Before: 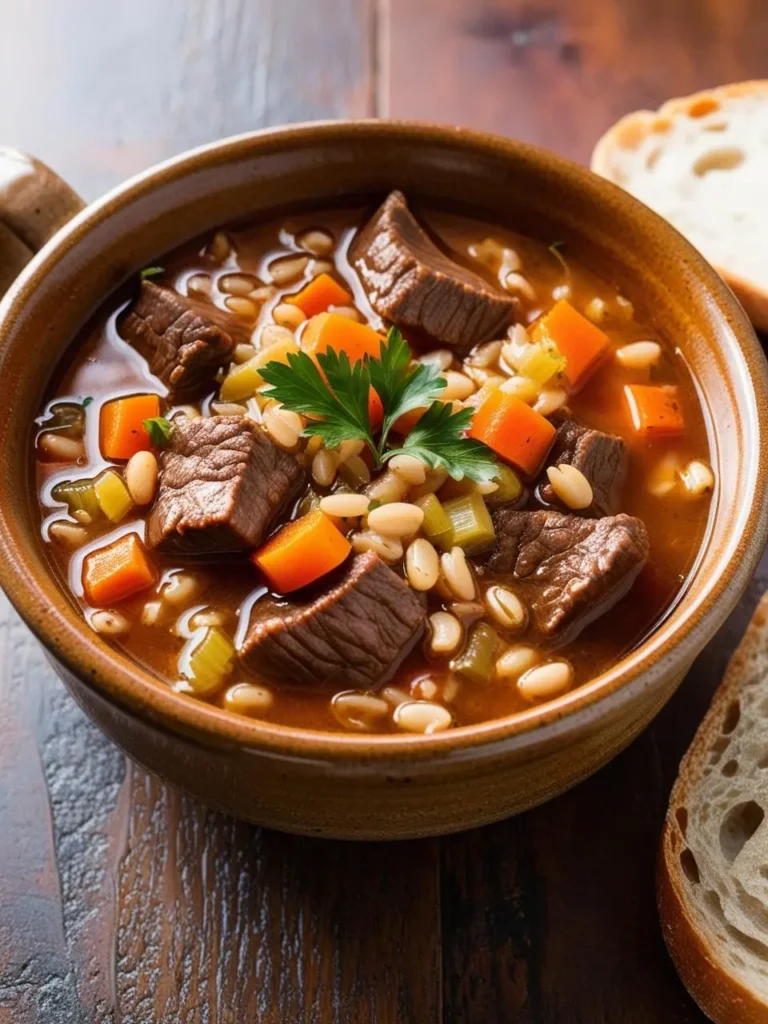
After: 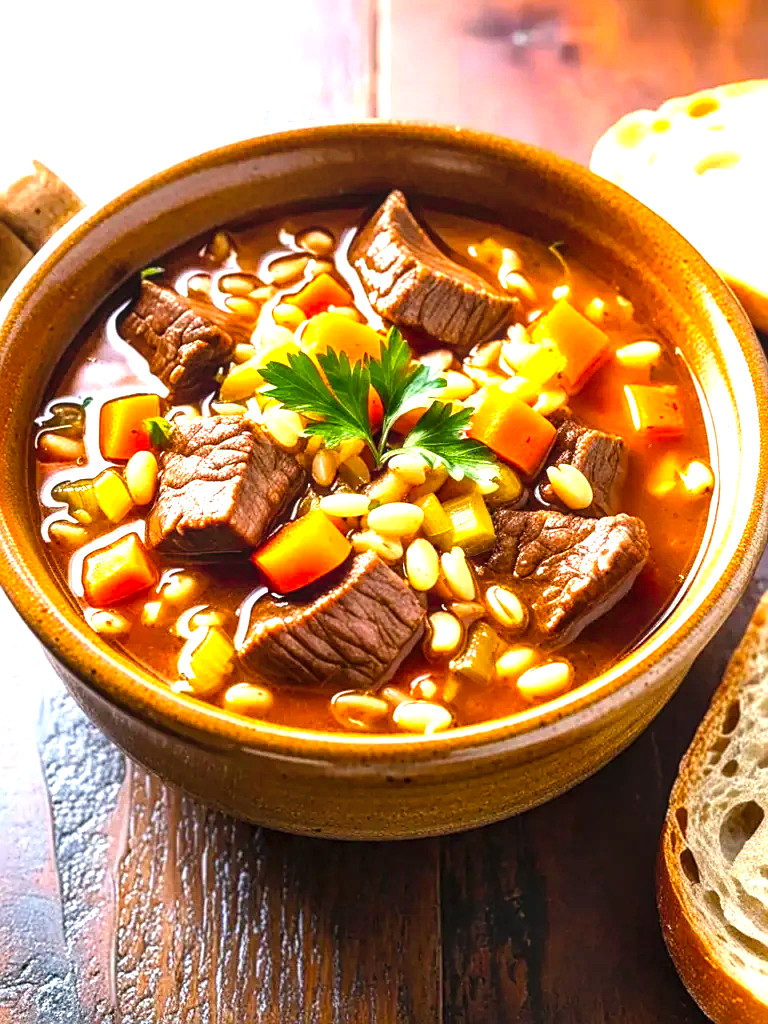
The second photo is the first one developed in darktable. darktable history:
local contrast: on, module defaults
exposure: black level correction 0, exposure 0.499 EV, compensate highlight preservation false
sharpen: on, module defaults
color balance rgb: perceptual saturation grading › global saturation 25.529%
levels: levels [0, 0.374, 0.749]
